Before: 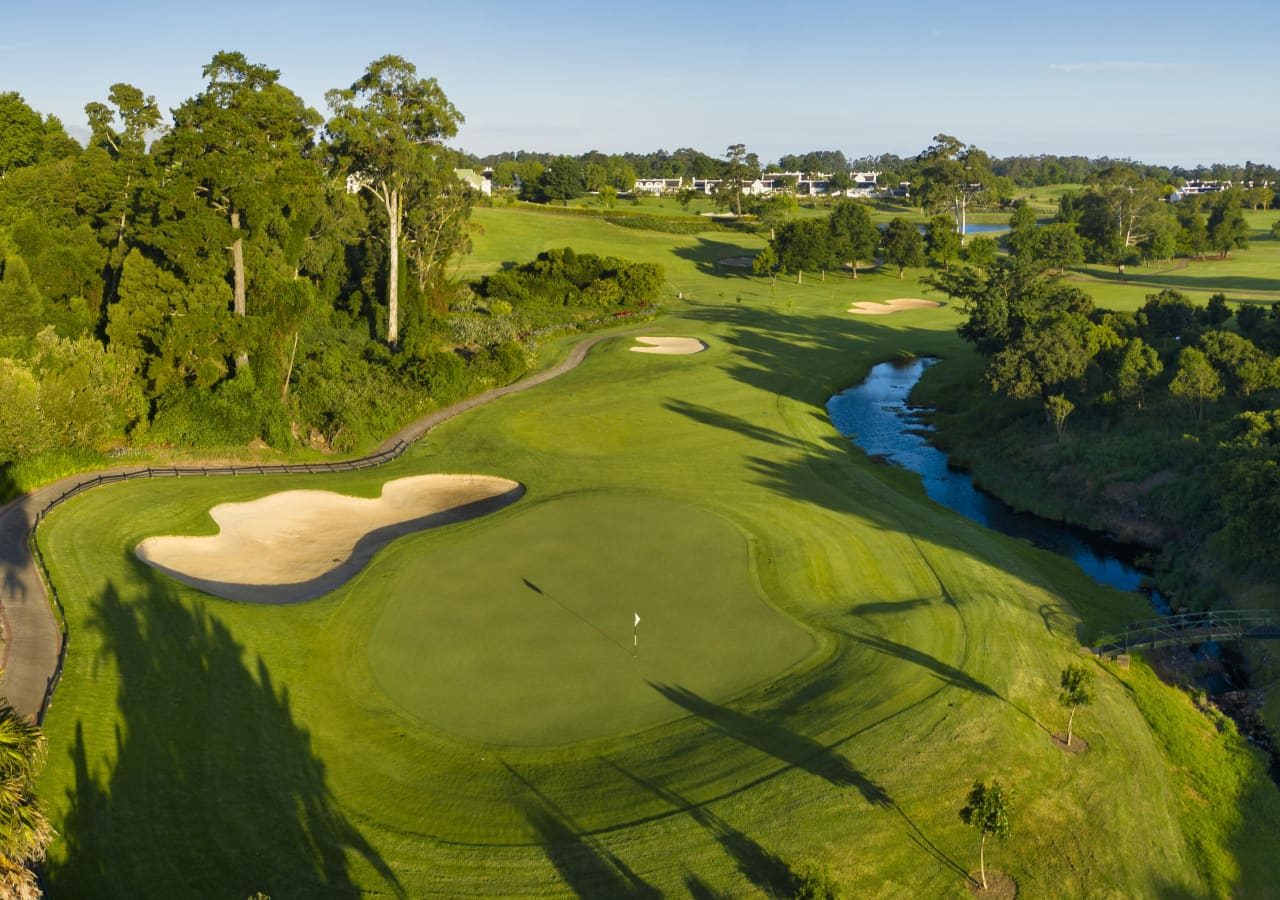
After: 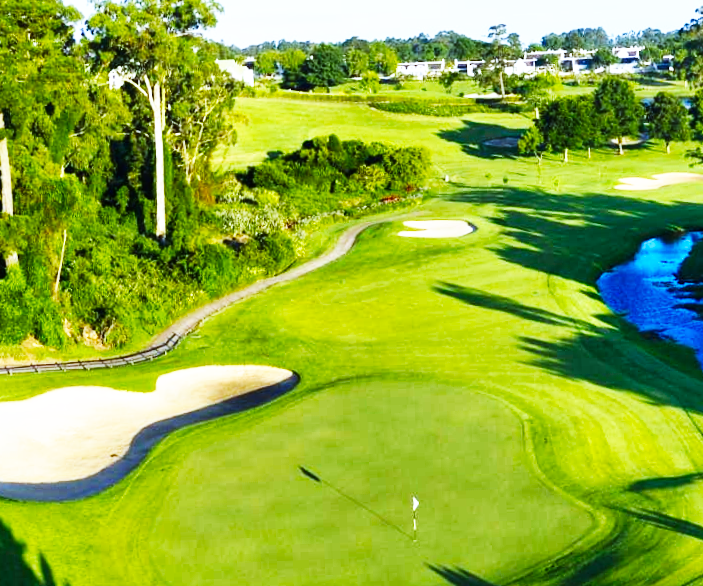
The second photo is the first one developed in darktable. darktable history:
crop: left 16.202%, top 11.208%, right 26.045%, bottom 20.557%
base curve: curves: ch0 [(0, 0) (0.007, 0.004) (0.027, 0.03) (0.046, 0.07) (0.207, 0.54) (0.442, 0.872) (0.673, 0.972) (1, 1)], preserve colors none
tone equalizer: -8 EV -0.417 EV, -7 EV -0.389 EV, -6 EV -0.333 EV, -5 EV -0.222 EV, -3 EV 0.222 EV, -2 EV 0.333 EV, -1 EV 0.389 EV, +0 EV 0.417 EV, edges refinement/feathering 500, mask exposure compensation -1.57 EV, preserve details no
color calibration: illuminant custom, x 0.39, y 0.392, temperature 3856.94 K
color balance rgb: linear chroma grading › shadows -8%, linear chroma grading › global chroma 10%, perceptual saturation grading › global saturation 2%, perceptual saturation grading › highlights -2%, perceptual saturation grading › mid-tones 4%, perceptual saturation grading › shadows 8%, perceptual brilliance grading › global brilliance 2%, perceptual brilliance grading › highlights -4%, global vibrance 16%, saturation formula JzAzBz (2021)
rotate and perspective: rotation -2.12°, lens shift (vertical) 0.009, lens shift (horizontal) -0.008, automatic cropping original format, crop left 0.036, crop right 0.964, crop top 0.05, crop bottom 0.959
